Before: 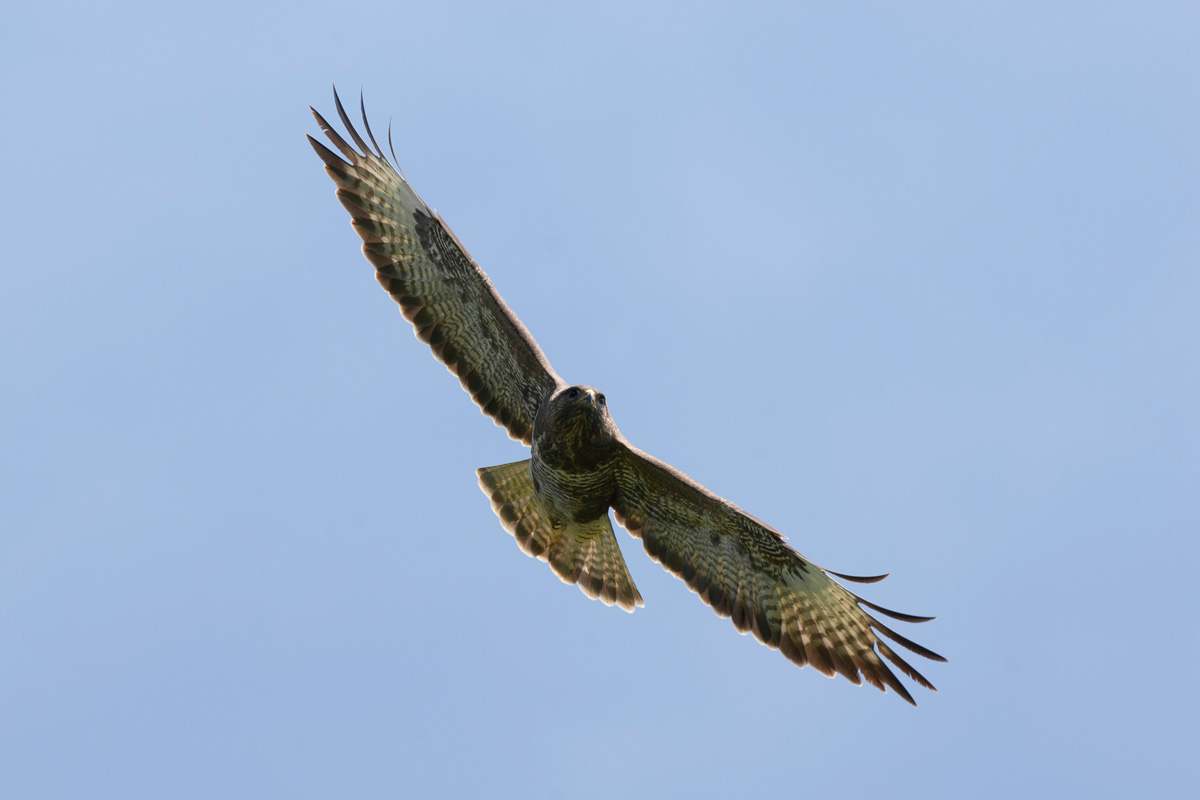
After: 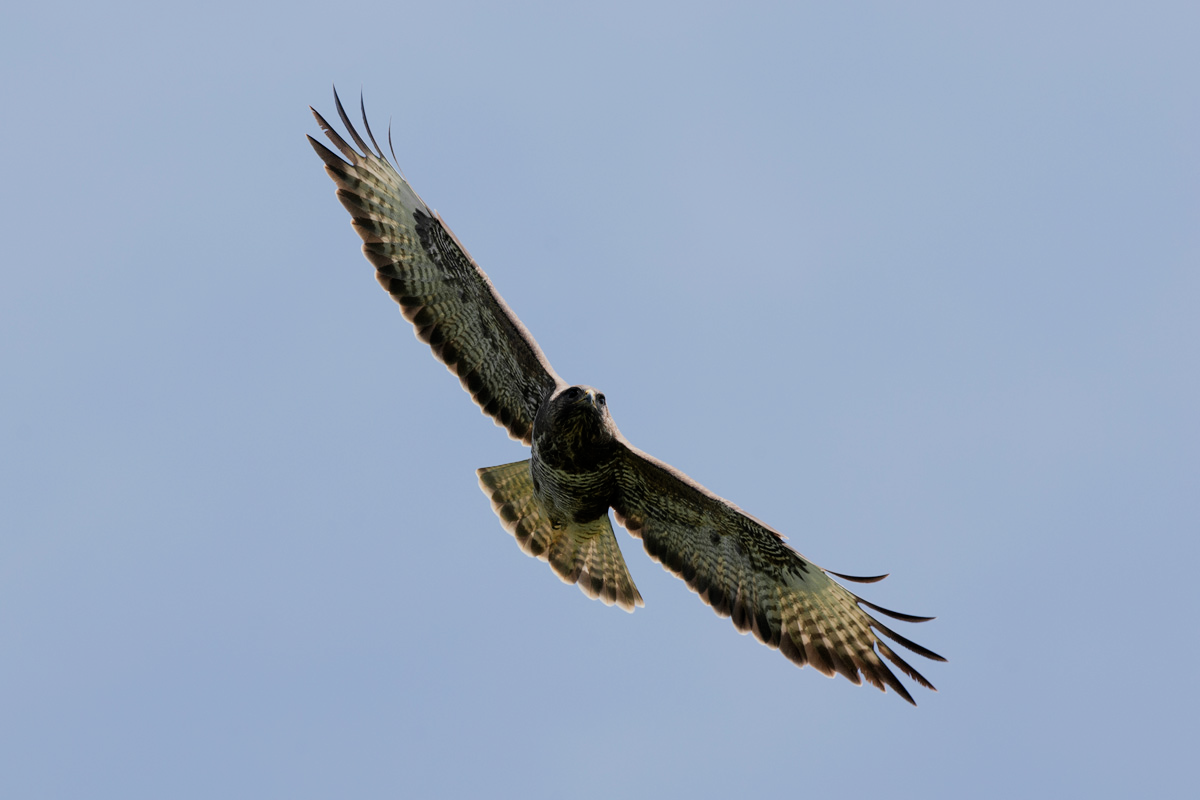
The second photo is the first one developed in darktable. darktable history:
filmic rgb: middle gray luminance 29.02%, black relative exposure -10.27 EV, white relative exposure 5.47 EV, target black luminance 0%, hardness 3.97, latitude 1.27%, contrast 1.125, highlights saturation mix 5.15%, shadows ↔ highlights balance 15.48%
